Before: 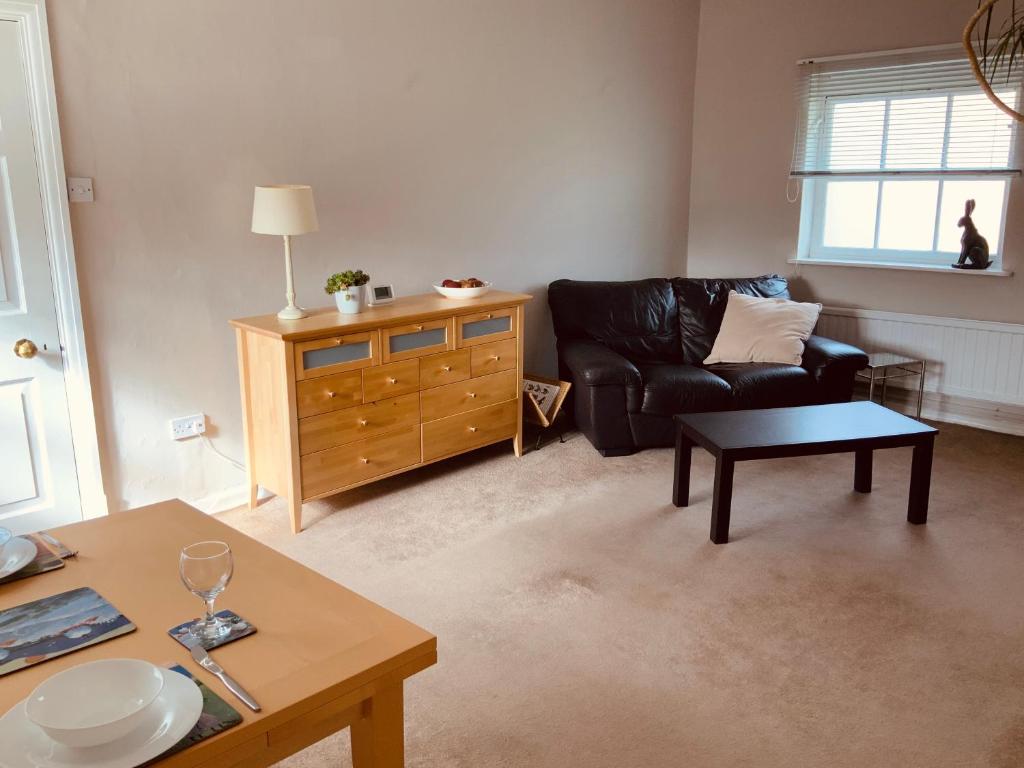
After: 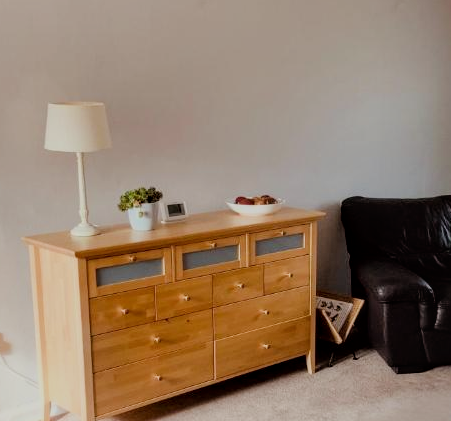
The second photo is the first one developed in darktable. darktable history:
crop: left 20.248%, top 10.86%, right 35.675%, bottom 34.321%
local contrast: on, module defaults
filmic rgb: black relative exposure -7.15 EV, white relative exposure 5.36 EV, hardness 3.02
